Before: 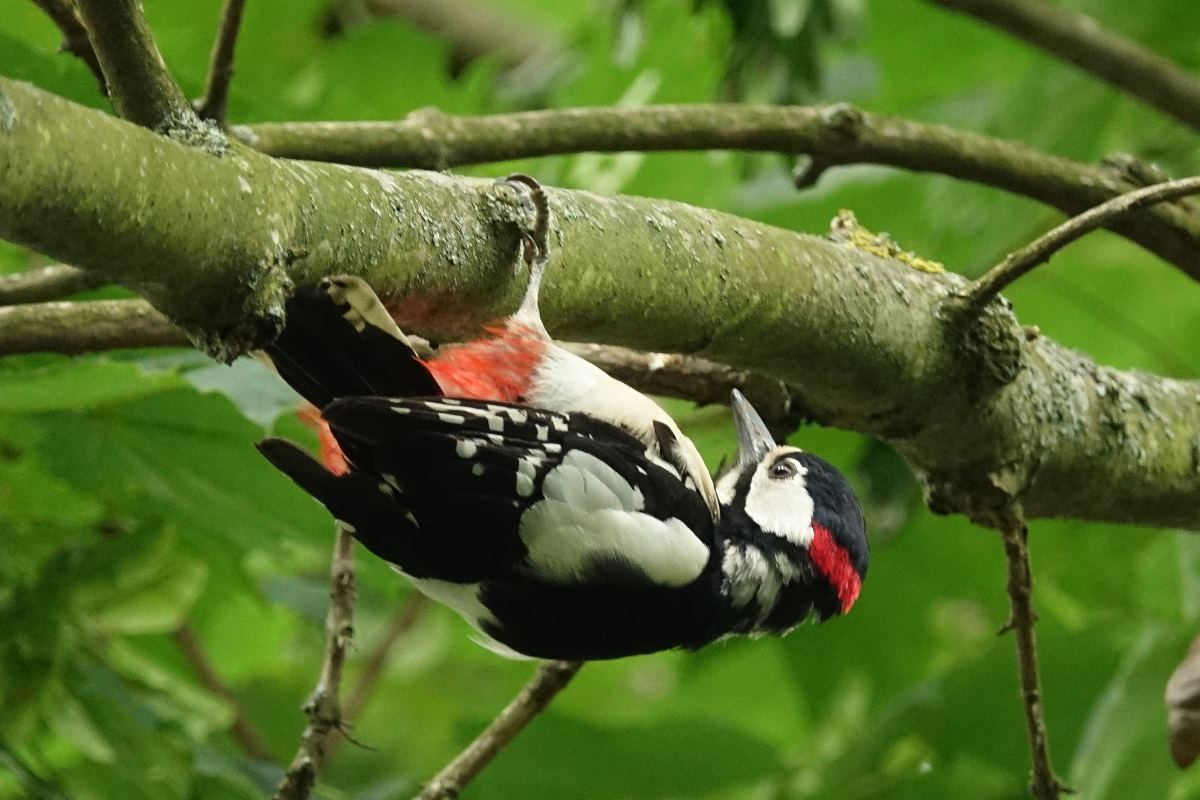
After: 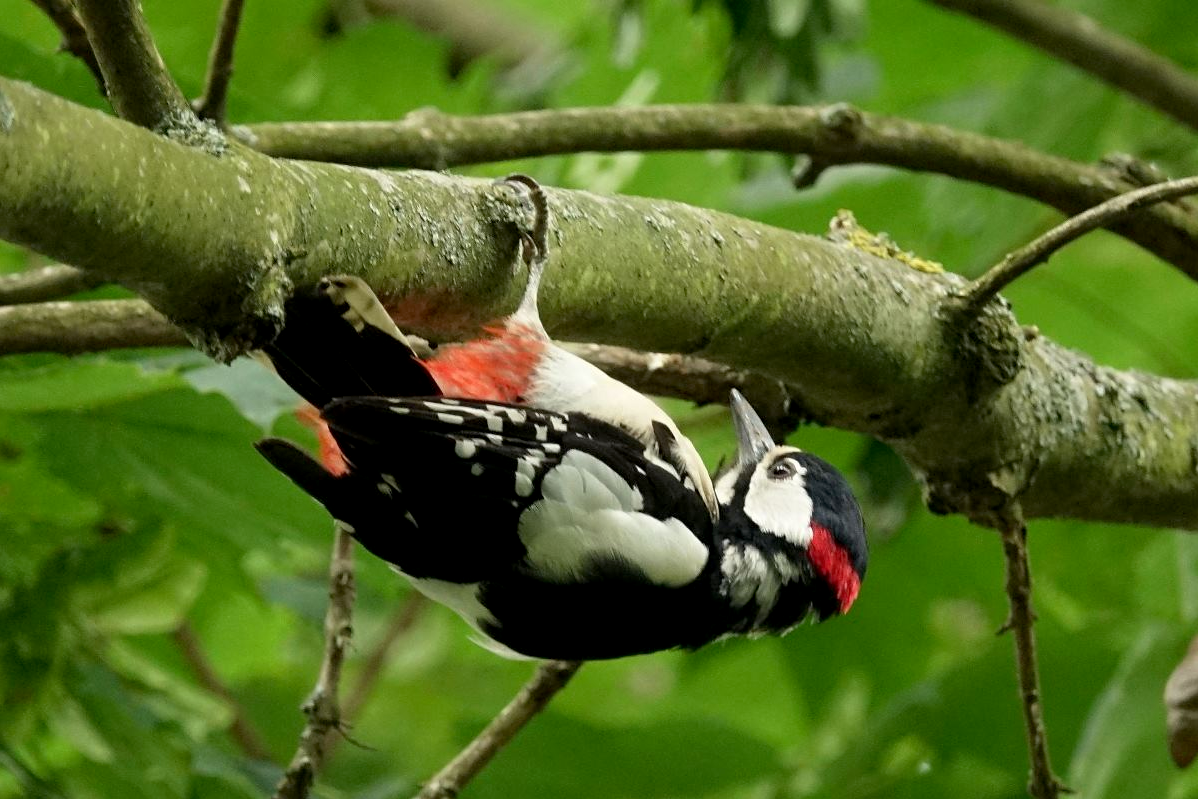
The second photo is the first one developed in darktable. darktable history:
exposure: black level correction 0.005, exposure 0.003 EV, compensate highlight preservation false
crop and rotate: left 0.135%, bottom 0.004%
